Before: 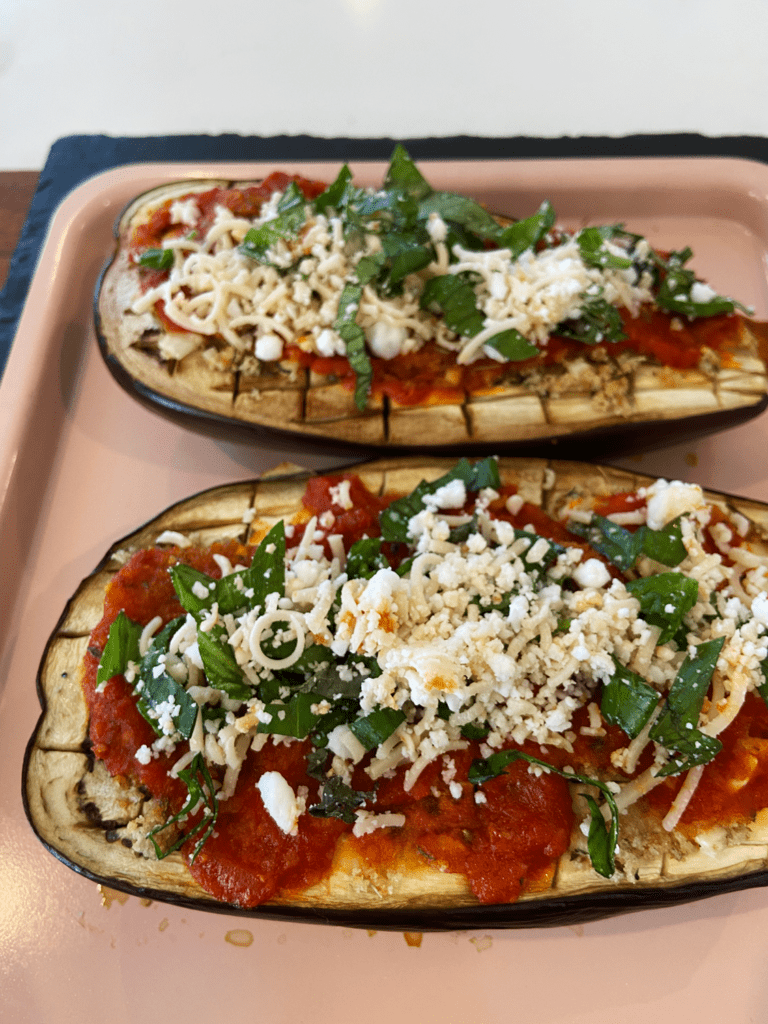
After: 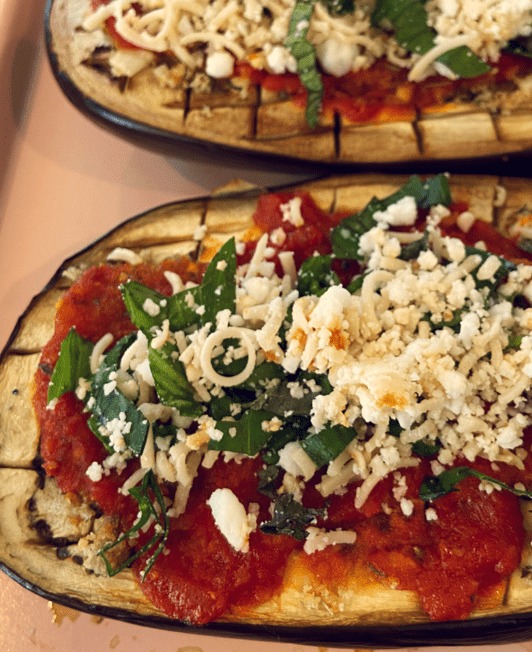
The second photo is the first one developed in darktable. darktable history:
color balance rgb: shadows lift › hue 87.51°, highlights gain › chroma 1.62%, highlights gain › hue 55.1°, global offset › chroma 0.1%, global offset › hue 253.66°, linear chroma grading › global chroma 0.5%
crop: left 6.488%, top 27.668%, right 24.183%, bottom 8.656%
exposure: exposure 0.014 EV, compensate highlight preservation false
color correction: highlights a* -0.95, highlights b* 4.5, shadows a* 3.55
white balance: red 1.029, blue 0.92
